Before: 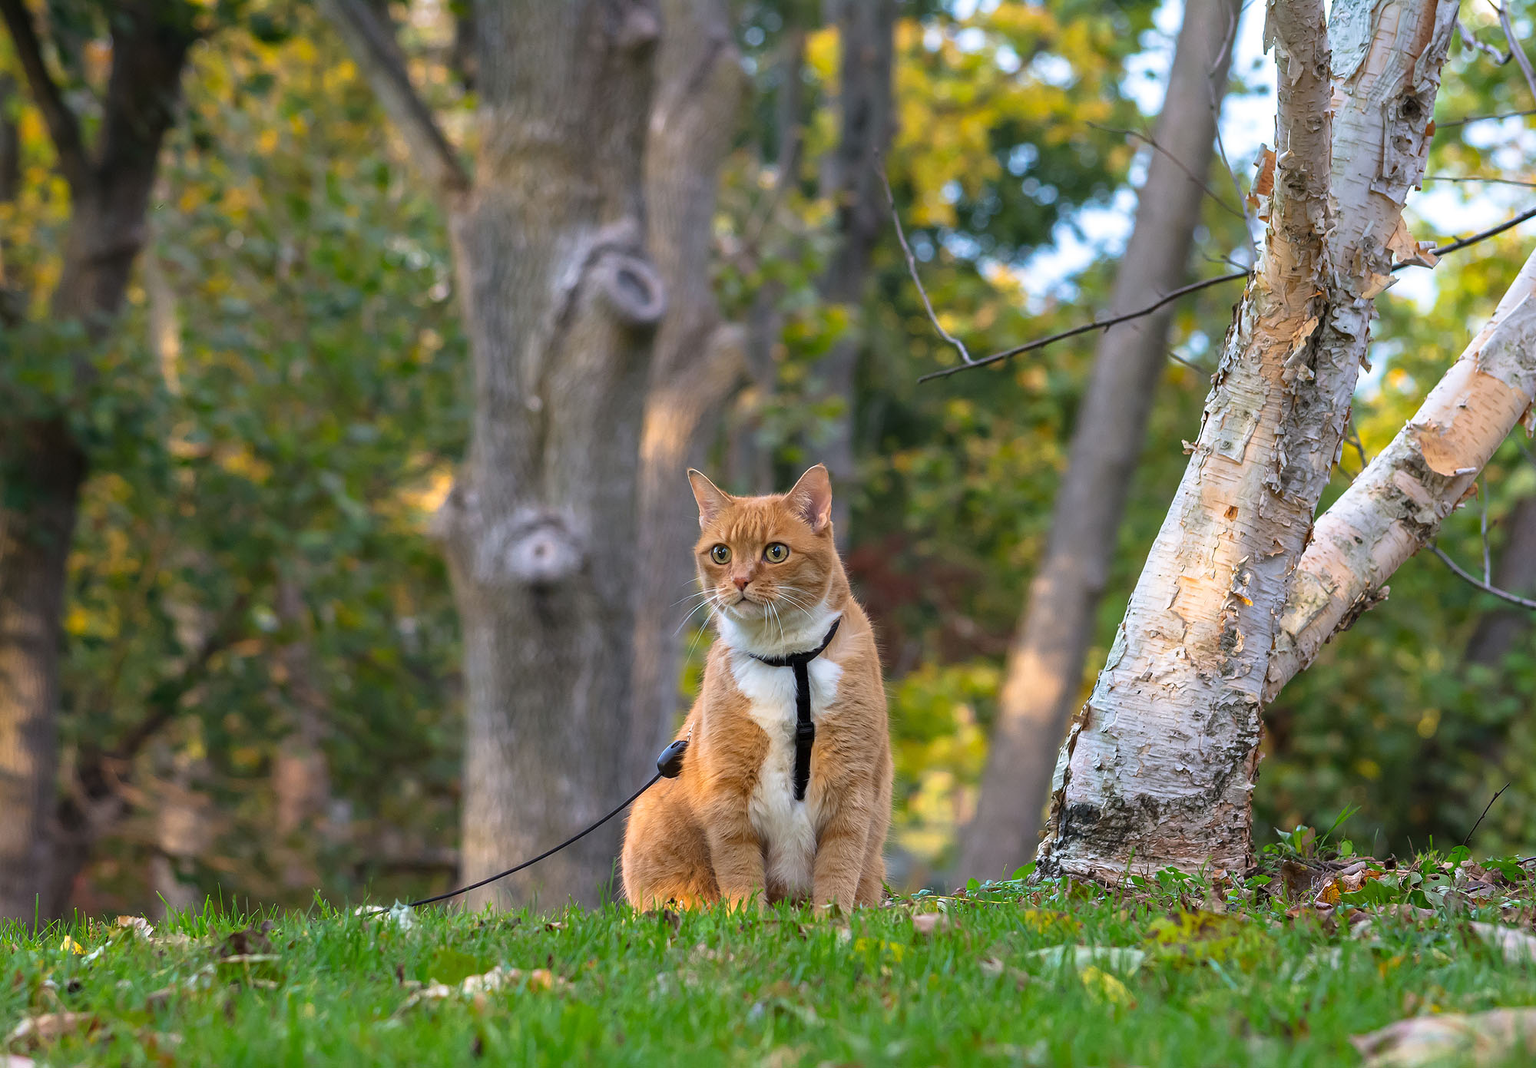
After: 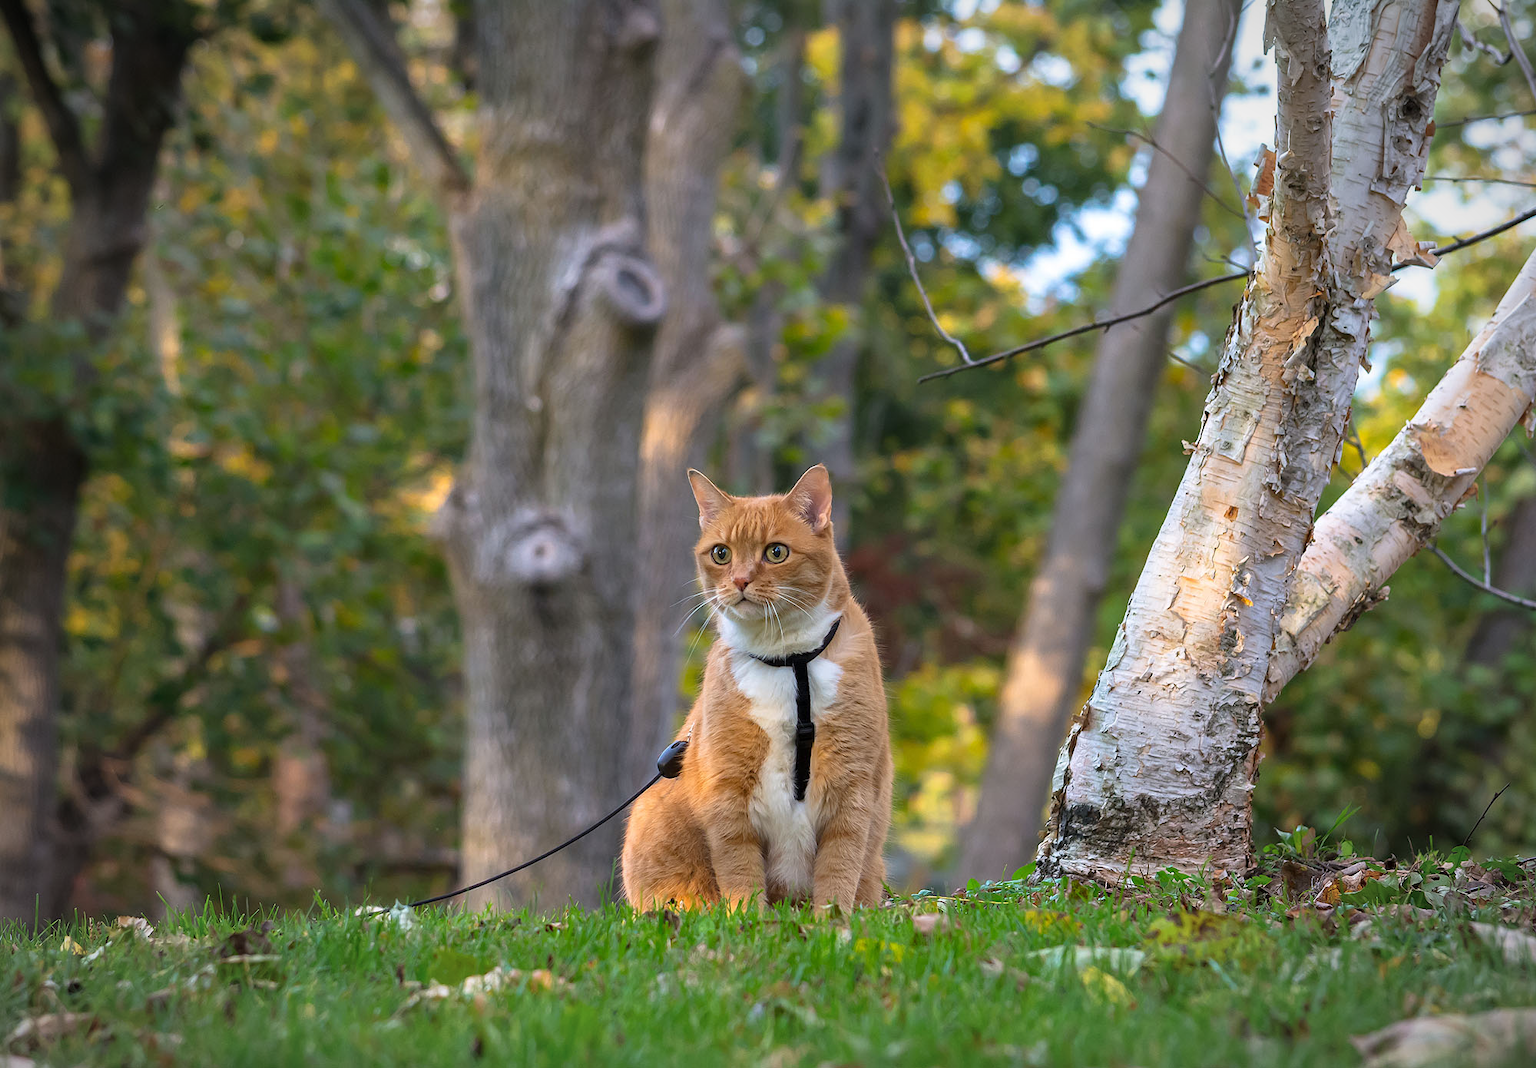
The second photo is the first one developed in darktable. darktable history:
vignetting: fall-off start 81.71%, fall-off radius 62.46%, automatic ratio true, width/height ratio 1.411
